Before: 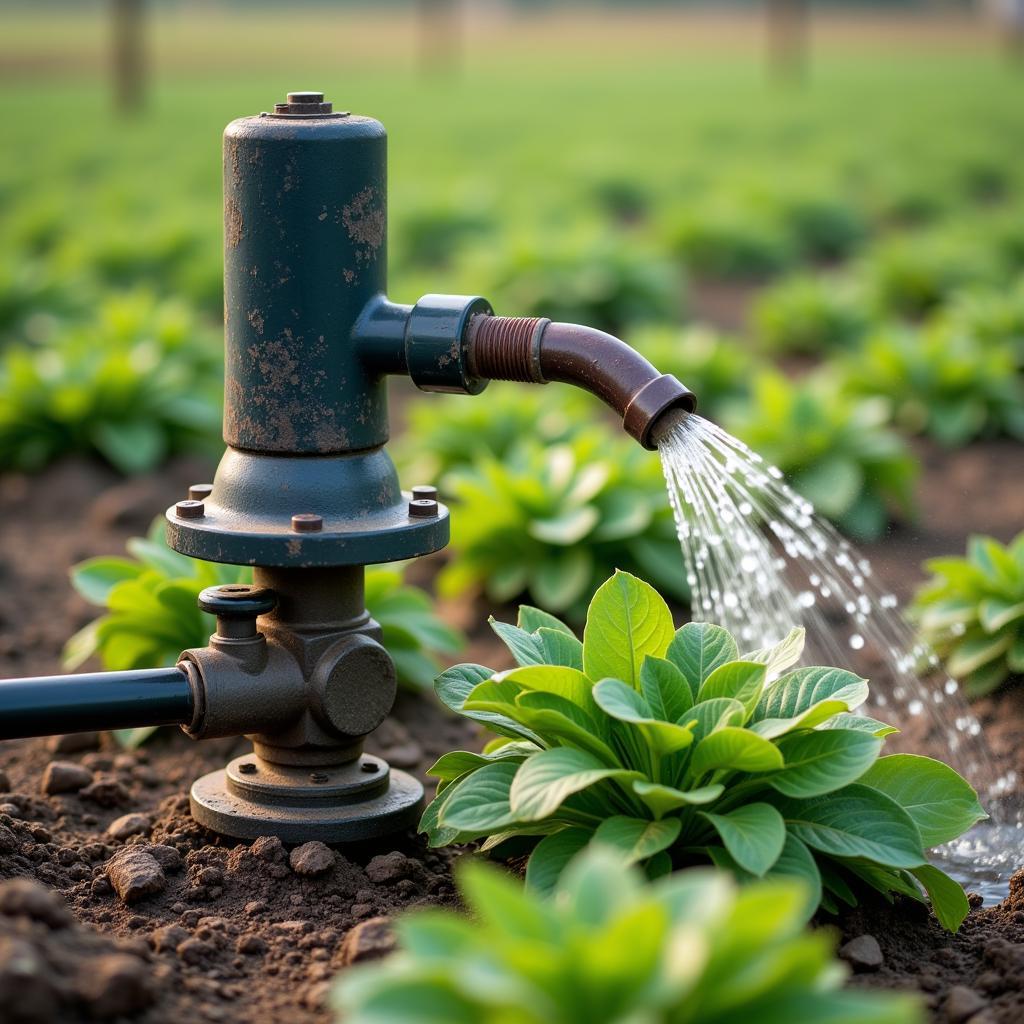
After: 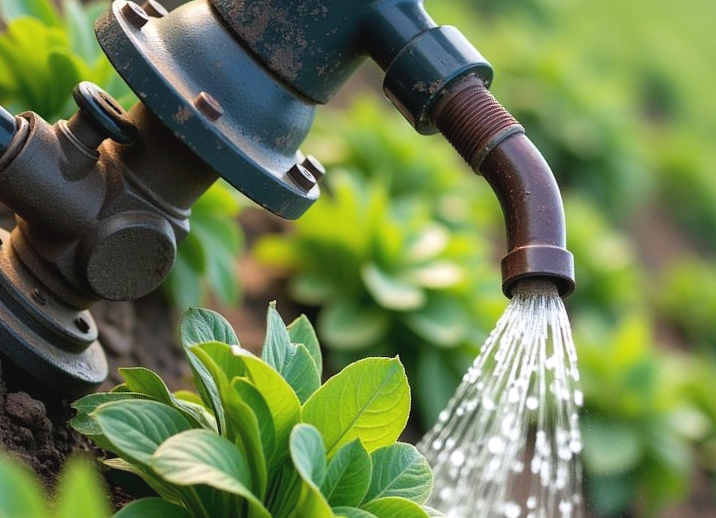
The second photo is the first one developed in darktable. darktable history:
crop and rotate: angle -44.44°, top 16.598%, right 0.989%, bottom 11.743%
exposure: black level correction -0.004, exposure 0.054 EV, compensate exposure bias true, compensate highlight preservation false
